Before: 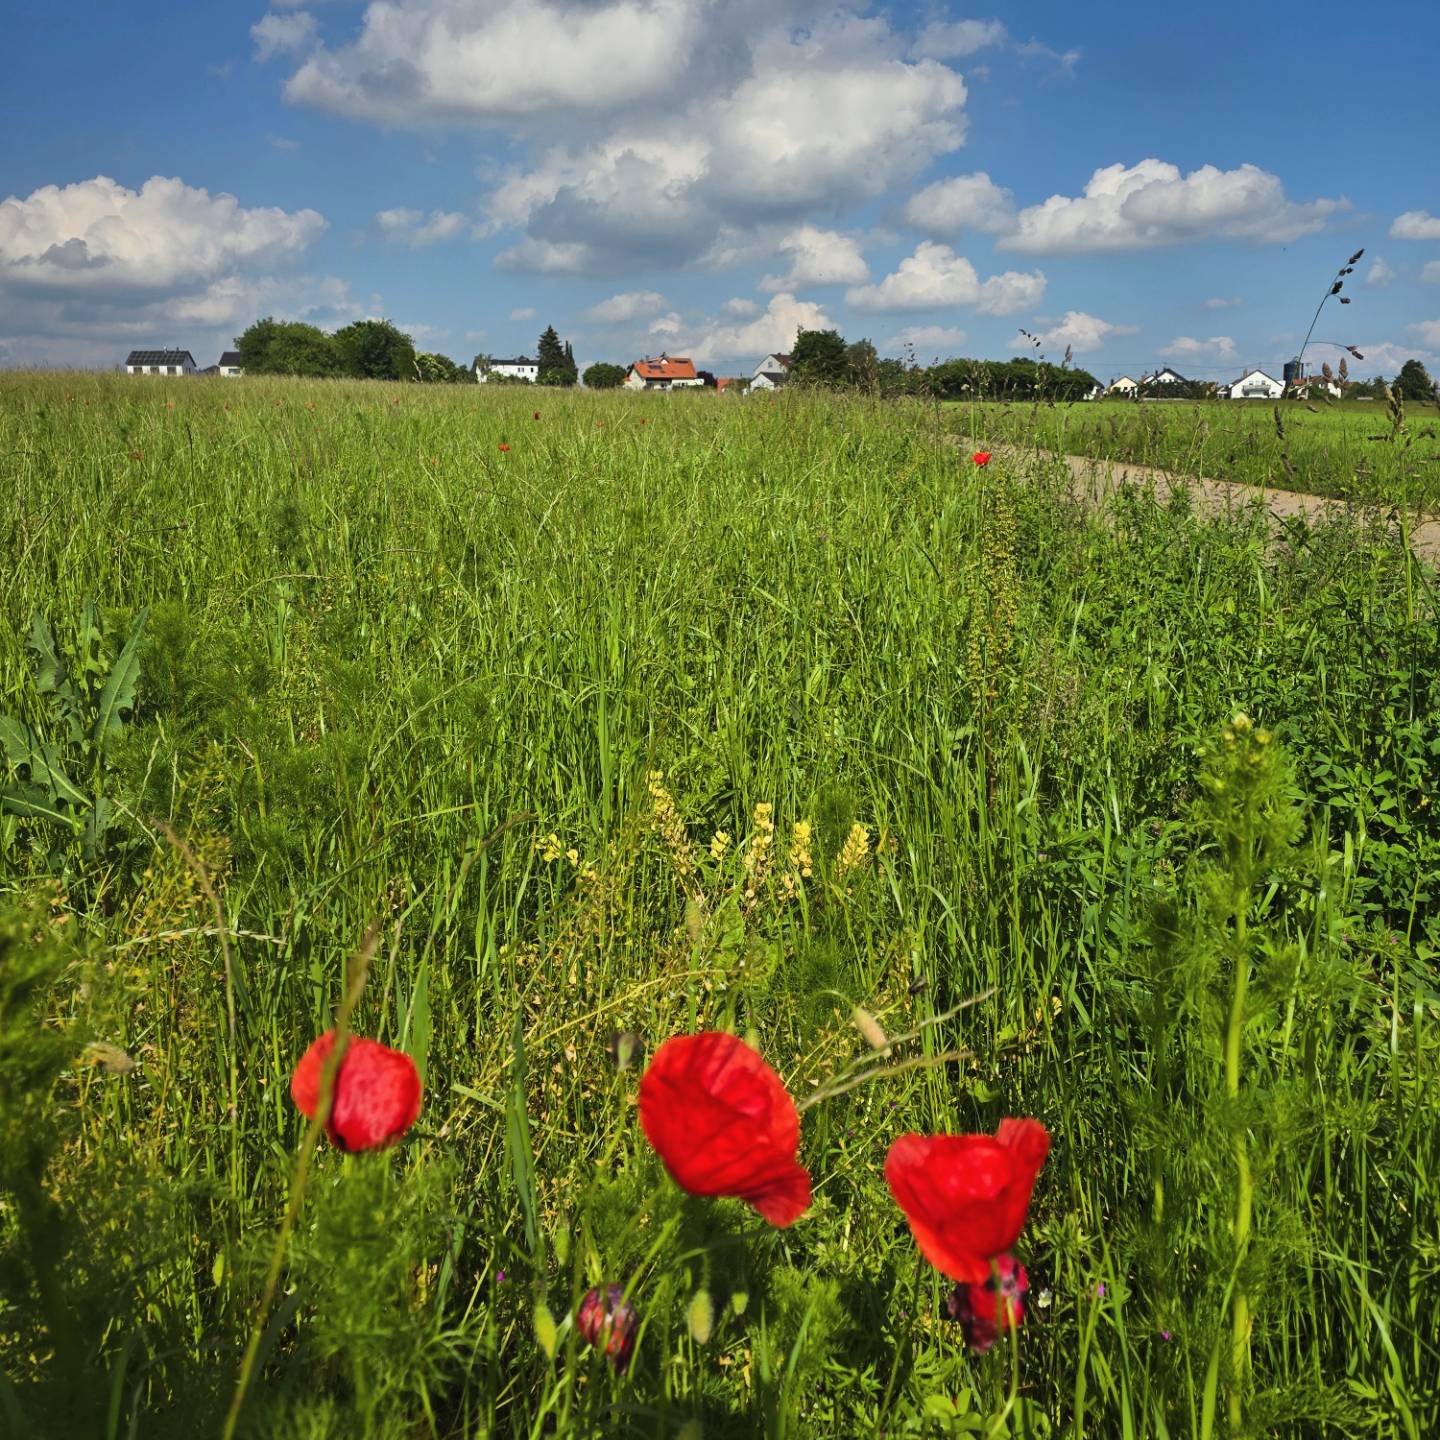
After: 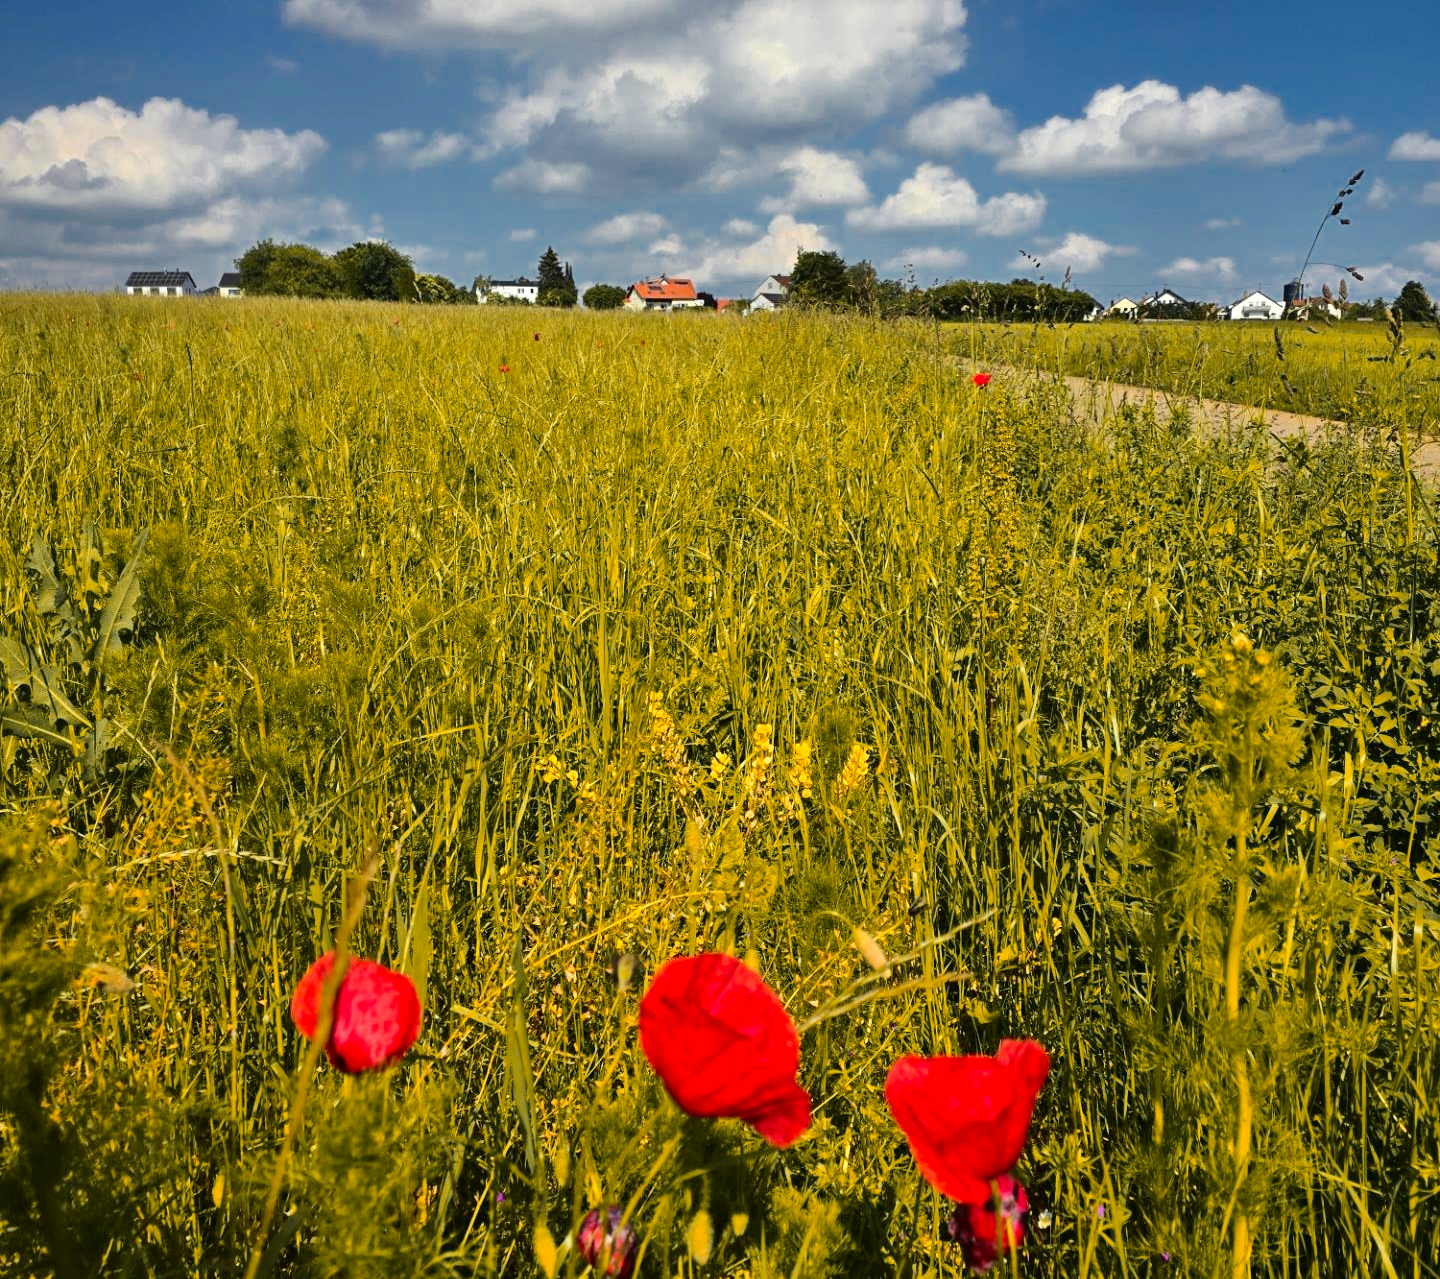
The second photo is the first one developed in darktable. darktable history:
color zones: curves: ch0 [(0, 0.499) (0.143, 0.5) (0.286, 0.5) (0.429, 0.476) (0.571, 0.284) (0.714, 0.243) (0.857, 0.449) (1, 0.499)]; ch1 [(0, 0.532) (0.143, 0.645) (0.286, 0.696) (0.429, 0.211) (0.571, 0.504) (0.714, 0.493) (0.857, 0.495) (1, 0.532)]; ch2 [(0, 0.5) (0.143, 0.5) (0.286, 0.427) (0.429, 0.324) (0.571, 0.5) (0.714, 0.5) (0.857, 0.5) (1, 0.5)]
tone curve: curves: ch0 [(0, 0) (0.003, 0.016) (0.011, 0.015) (0.025, 0.017) (0.044, 0.026) (0.069, 0.034) (0.1, 0.043) (0.136, 0.068) (0.177, 0.119) (0.224, 0.175) (0.277, 0.251) (0.335, 0.328) (0.399, 0.415) (0.468, 0.499) (0.543, 0.58) (0.623, 0.659) (0.709, 0.731) (0.801, 0.807) (0.898, 0.895) (1, 1)], color space Lab, independent channels, preserve colors none
exposure: exposure 0.203 EV, compensate highlight preservation false
crop and rotate: top 5.533%, bottom 5.582%
